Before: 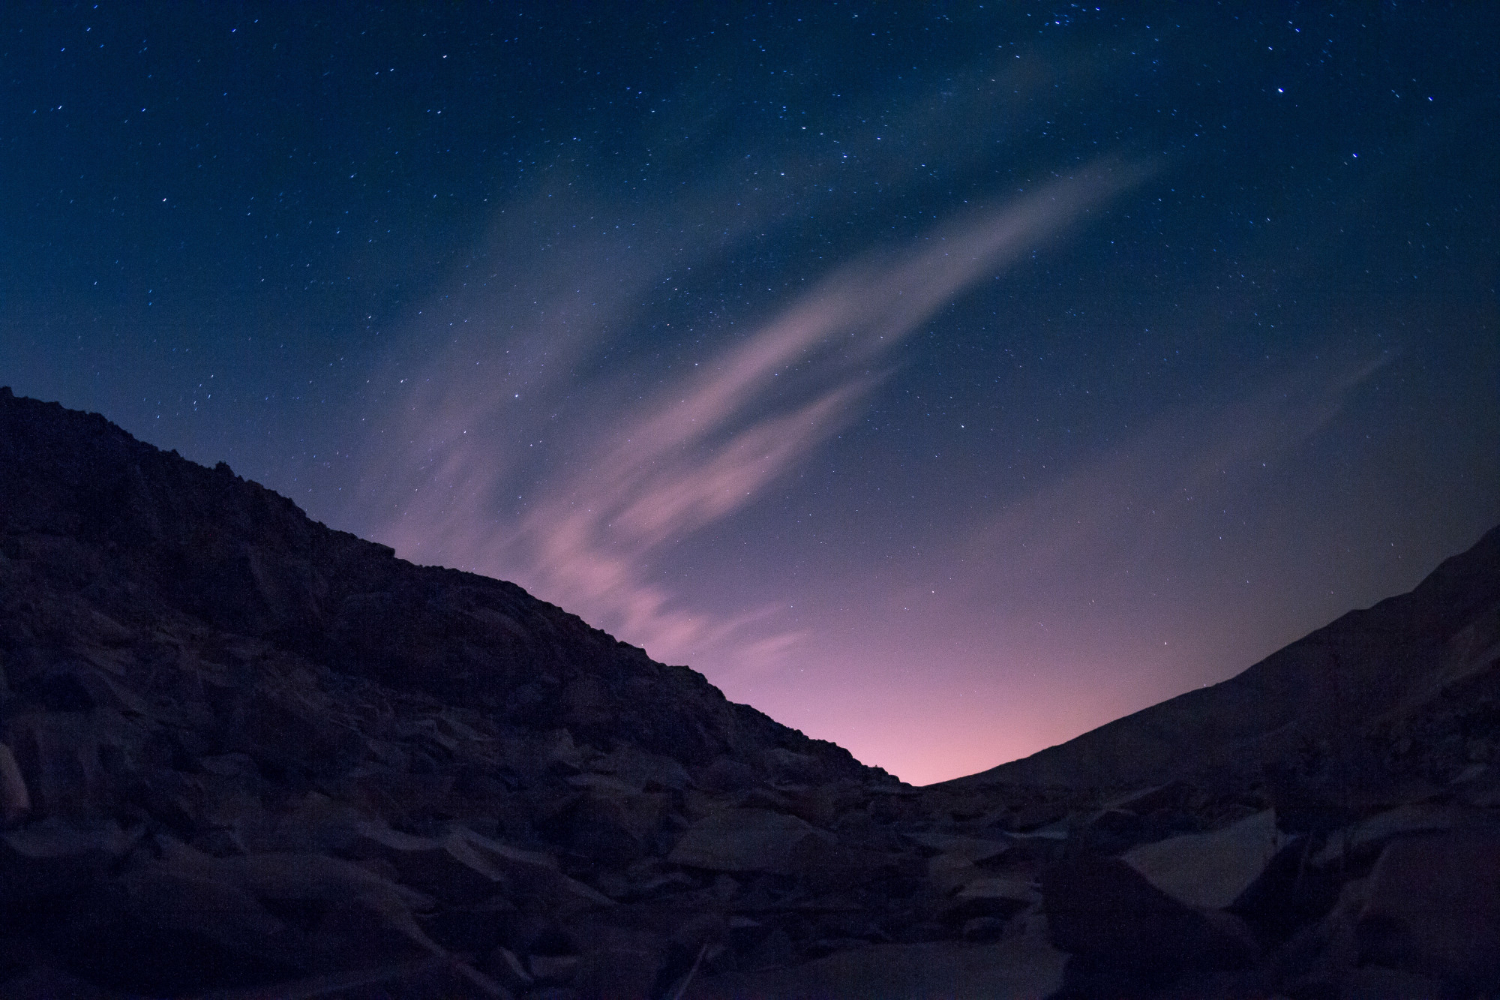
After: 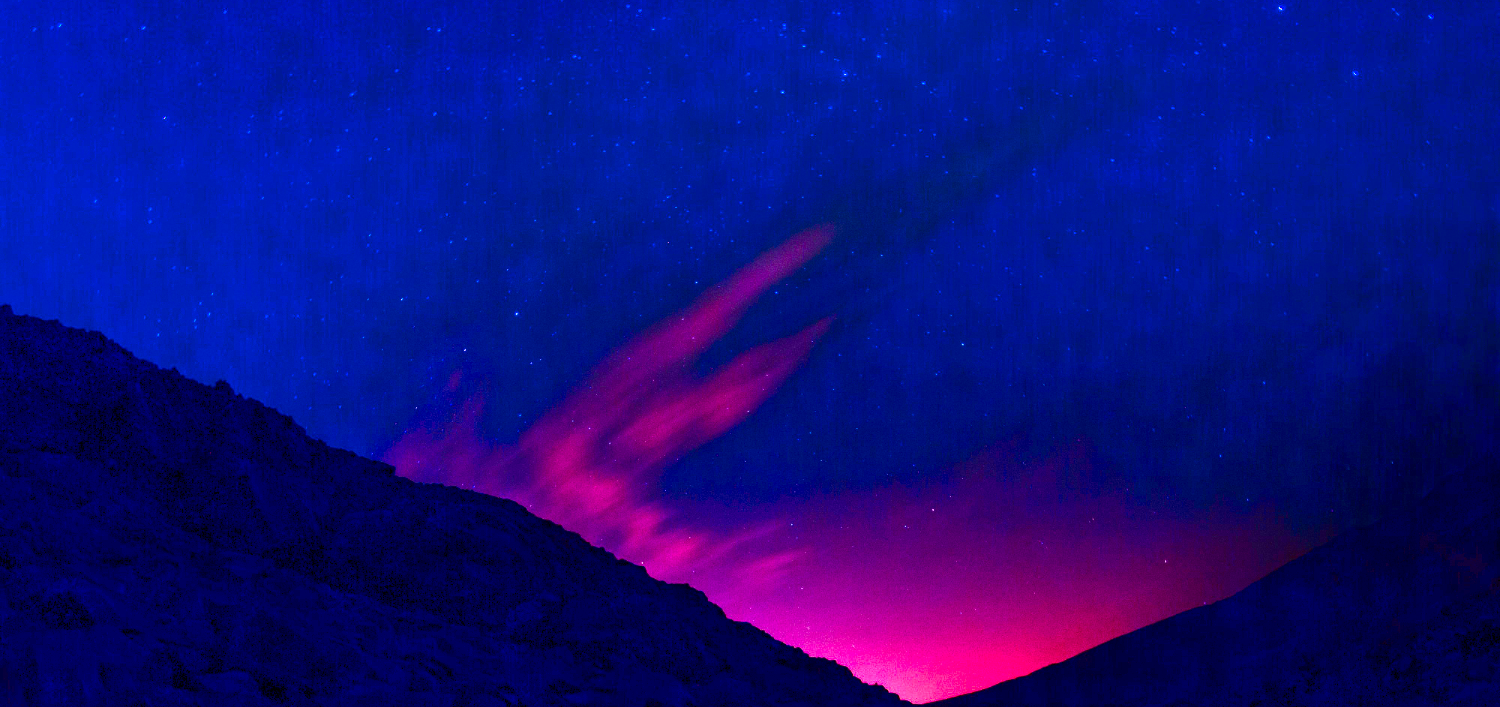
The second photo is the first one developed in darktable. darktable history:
contrast brightness saturation: brightness -1, saturation 1
shadows and highlights: white point adjustment 1, soften with gaussian
crop and rotate: top 8.293%, bottom 20.996%
color balance rgb: perceptual saturation grading › global saturation 20%, global vibrance 10%
local contrast: on, module defaults
